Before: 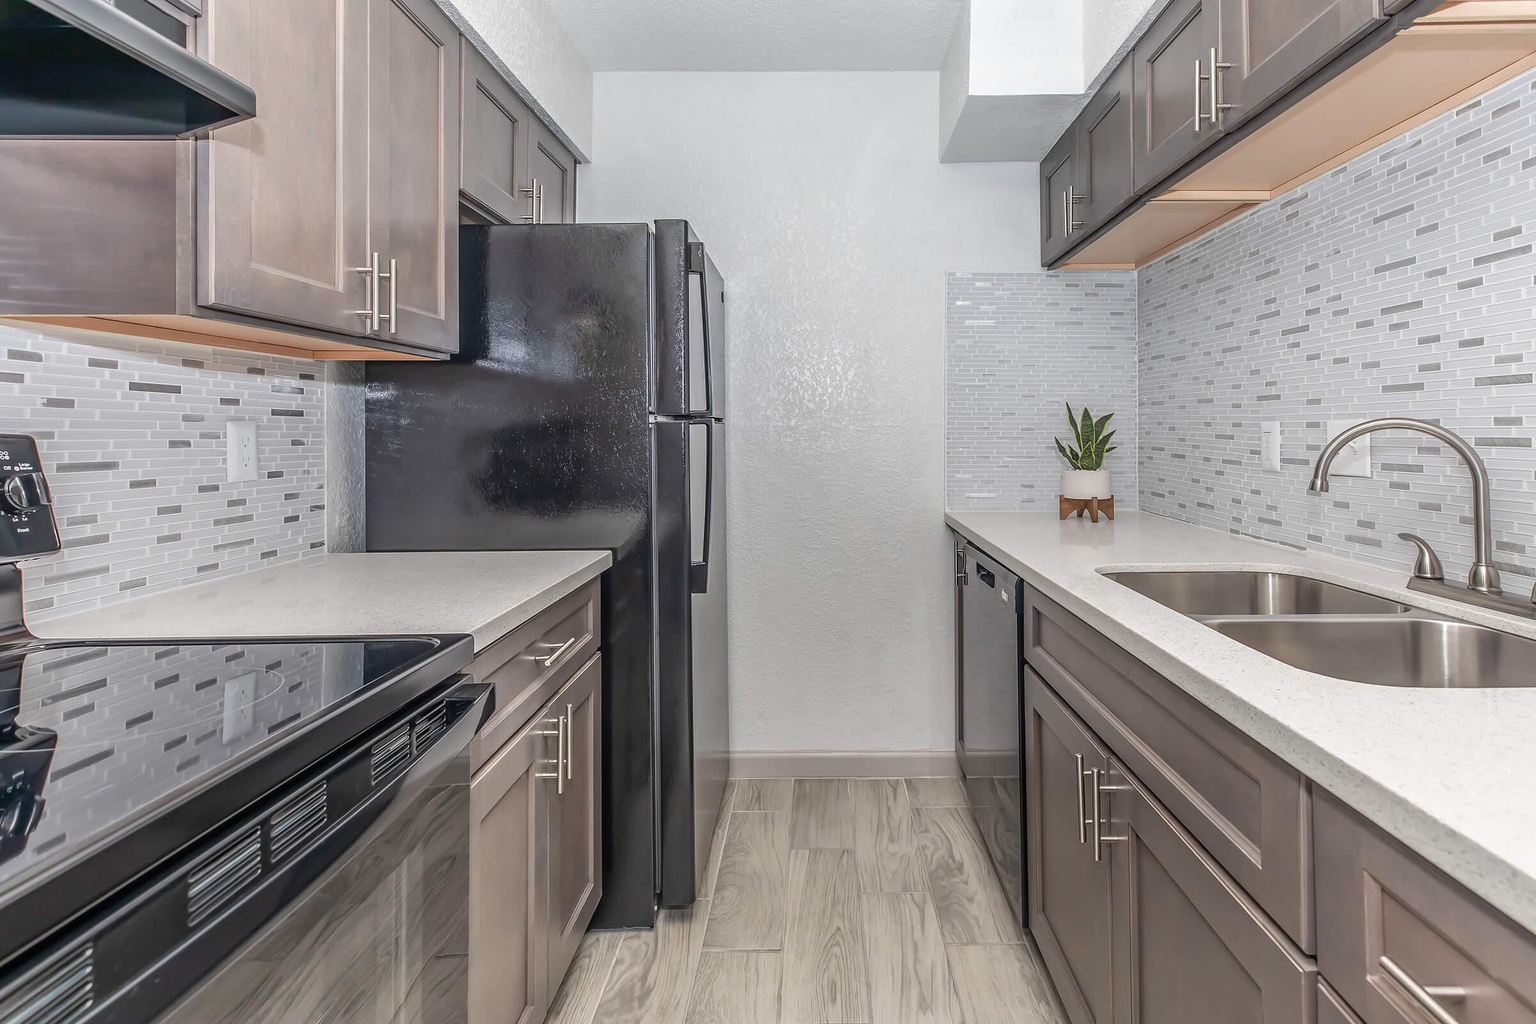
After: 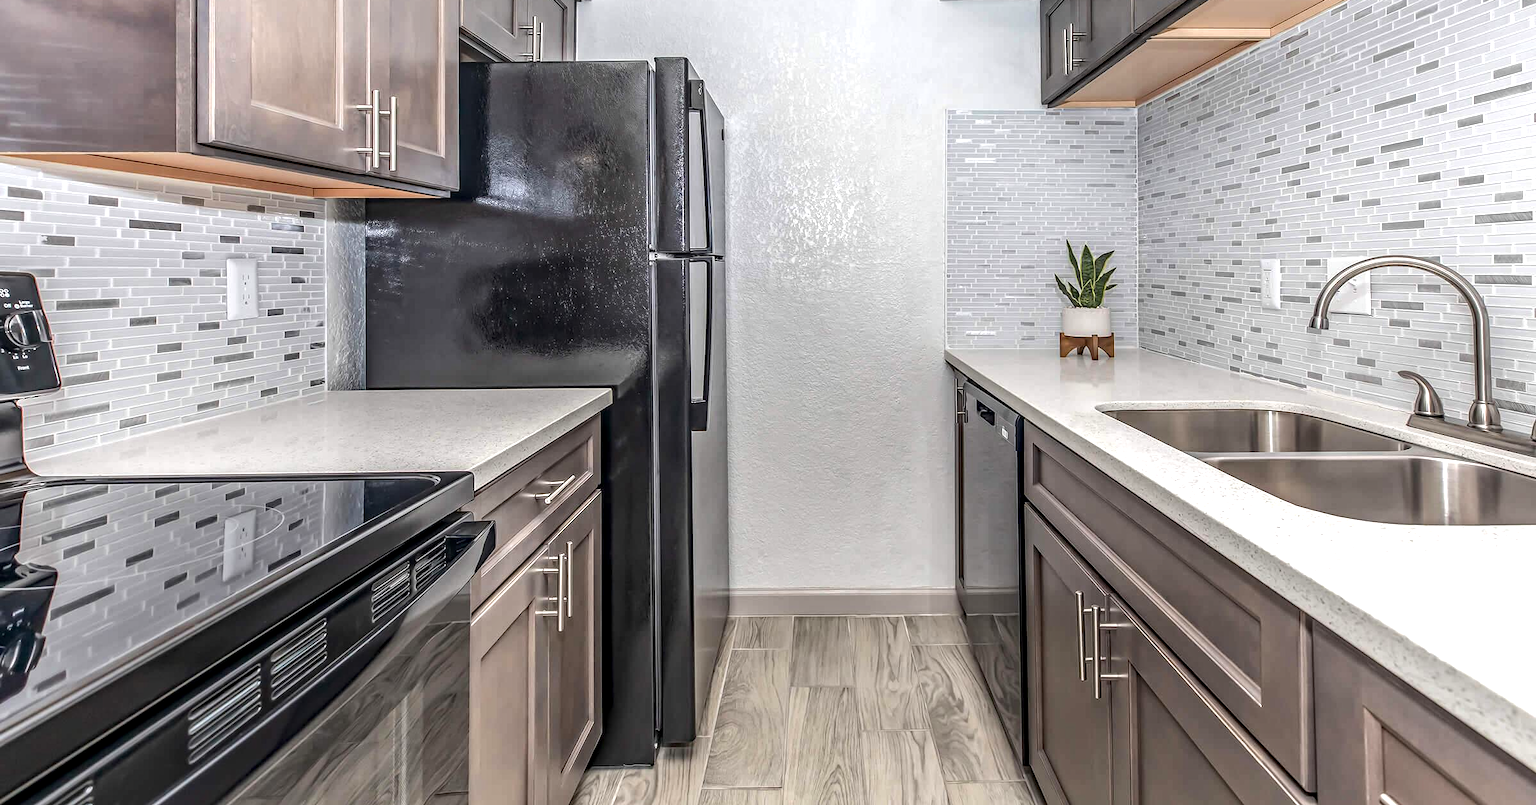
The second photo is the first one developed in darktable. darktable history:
haze removal: adaptive false
crop and rotate: top 15.879%, bottom 5.496%
exposure: exposure 0.171 EV, compensate highlight preservation false
tone equalizer: -8 EV -0.448 EV, -7 EV -0.38 EV, -6 EV -0.369 EV, -5 EV -0.252 EV, -3 EV 0.228 EV, -2 EV 0.328 EV, -1 EV 0.39 EV, +0 EV 0.41 EV, edges refinement/feathering 500, mask exposure compensation -1.57 EV, preserve details no
local contrast: on, module defaults
